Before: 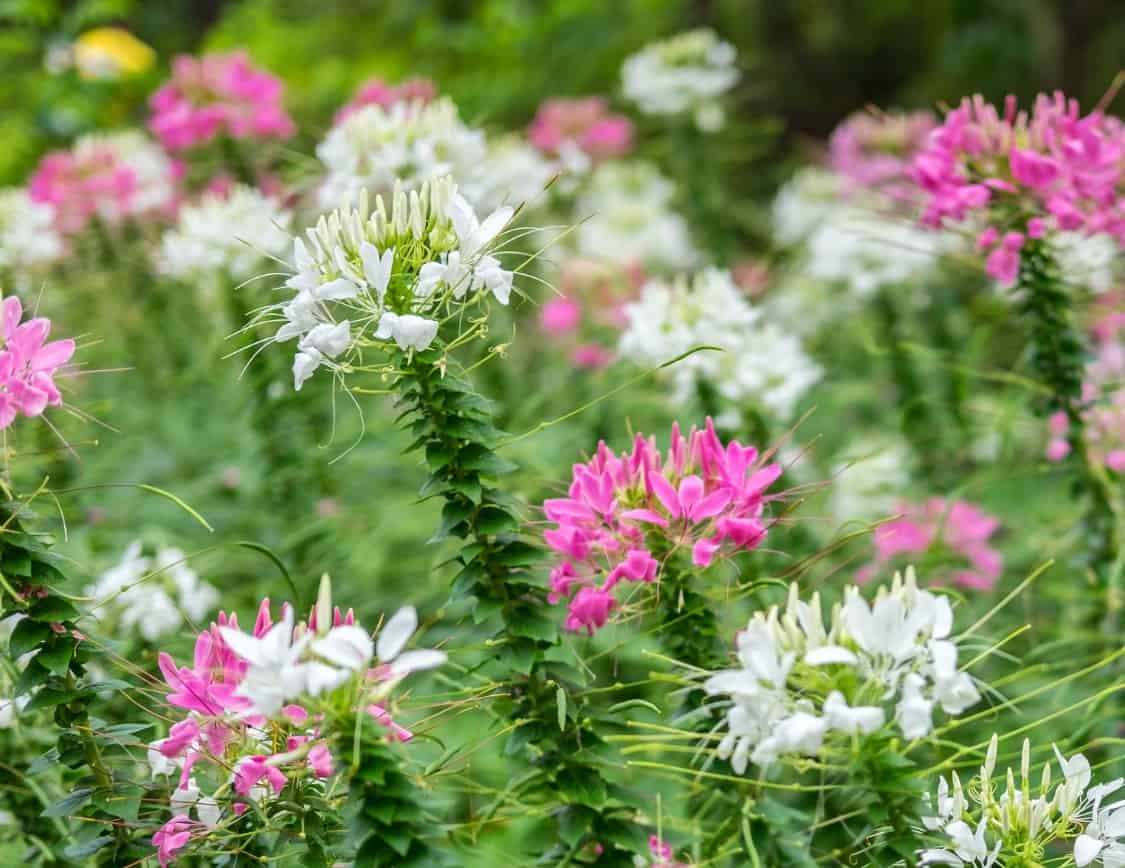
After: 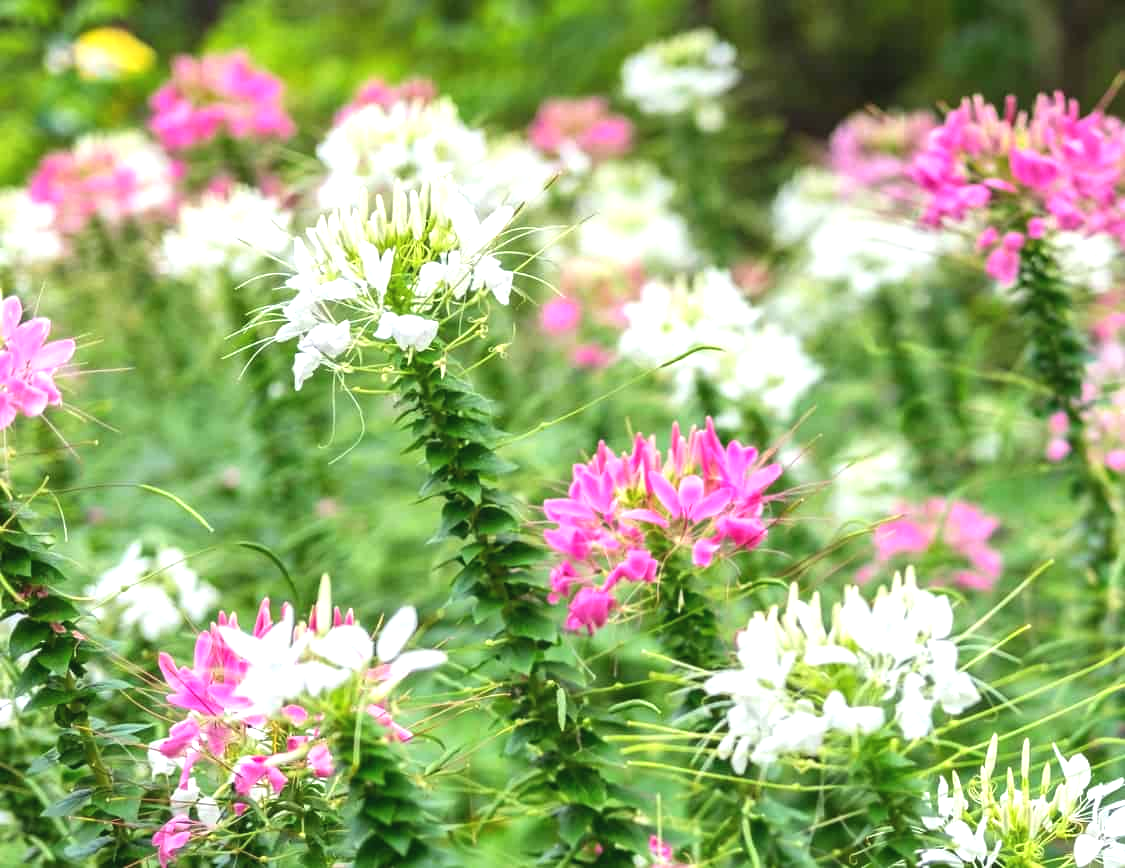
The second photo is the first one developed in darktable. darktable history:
exposure: black level correction -0.002, exposure 0.712 EV, compensate highlight preservation false
